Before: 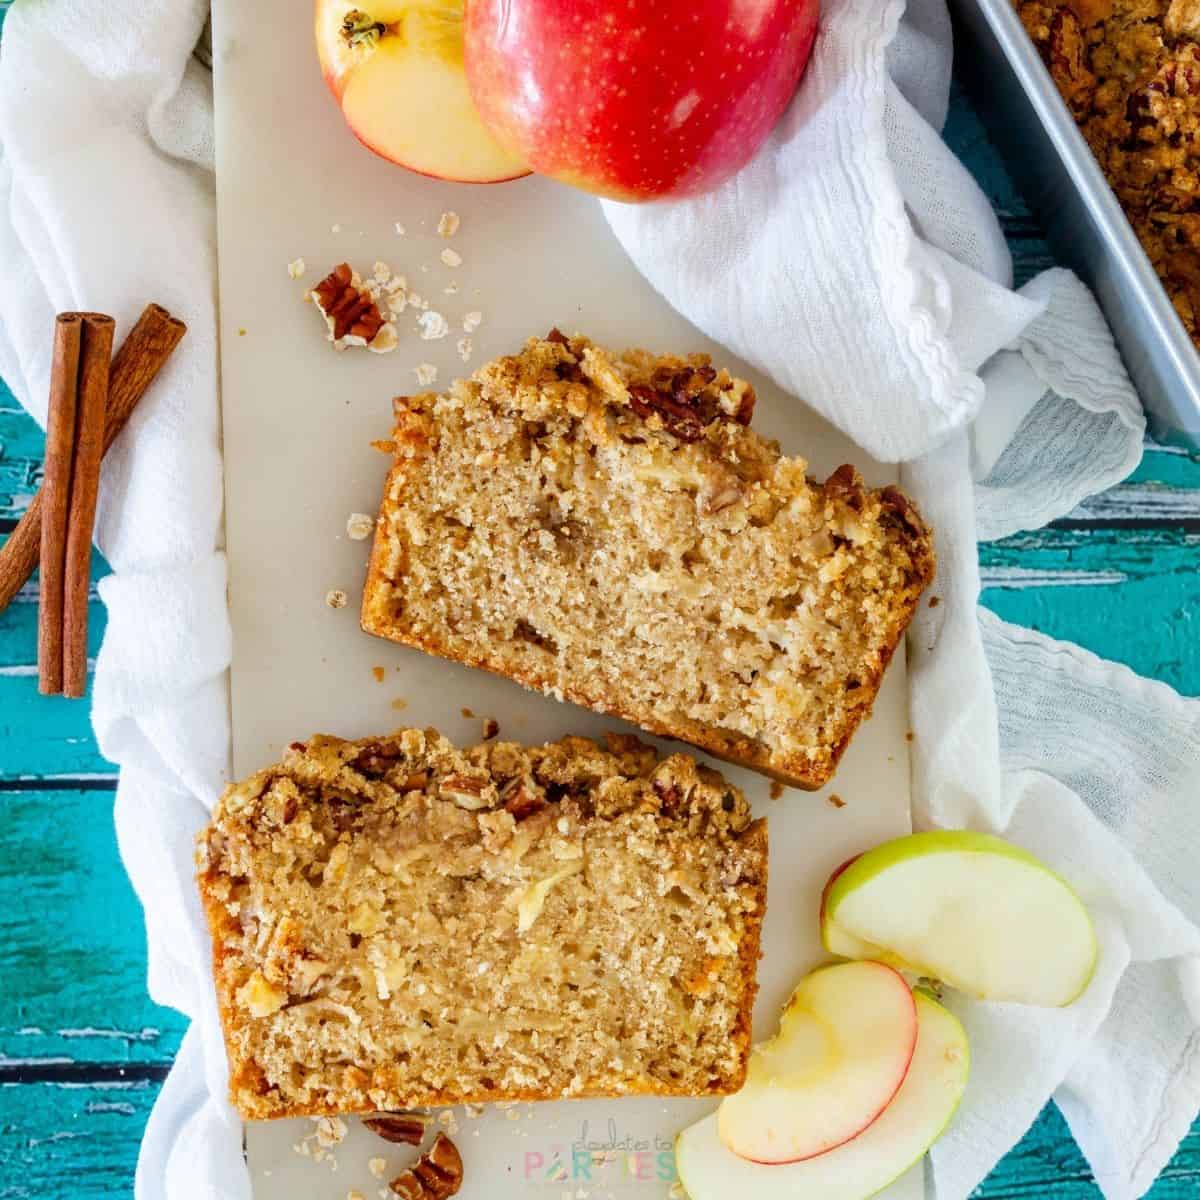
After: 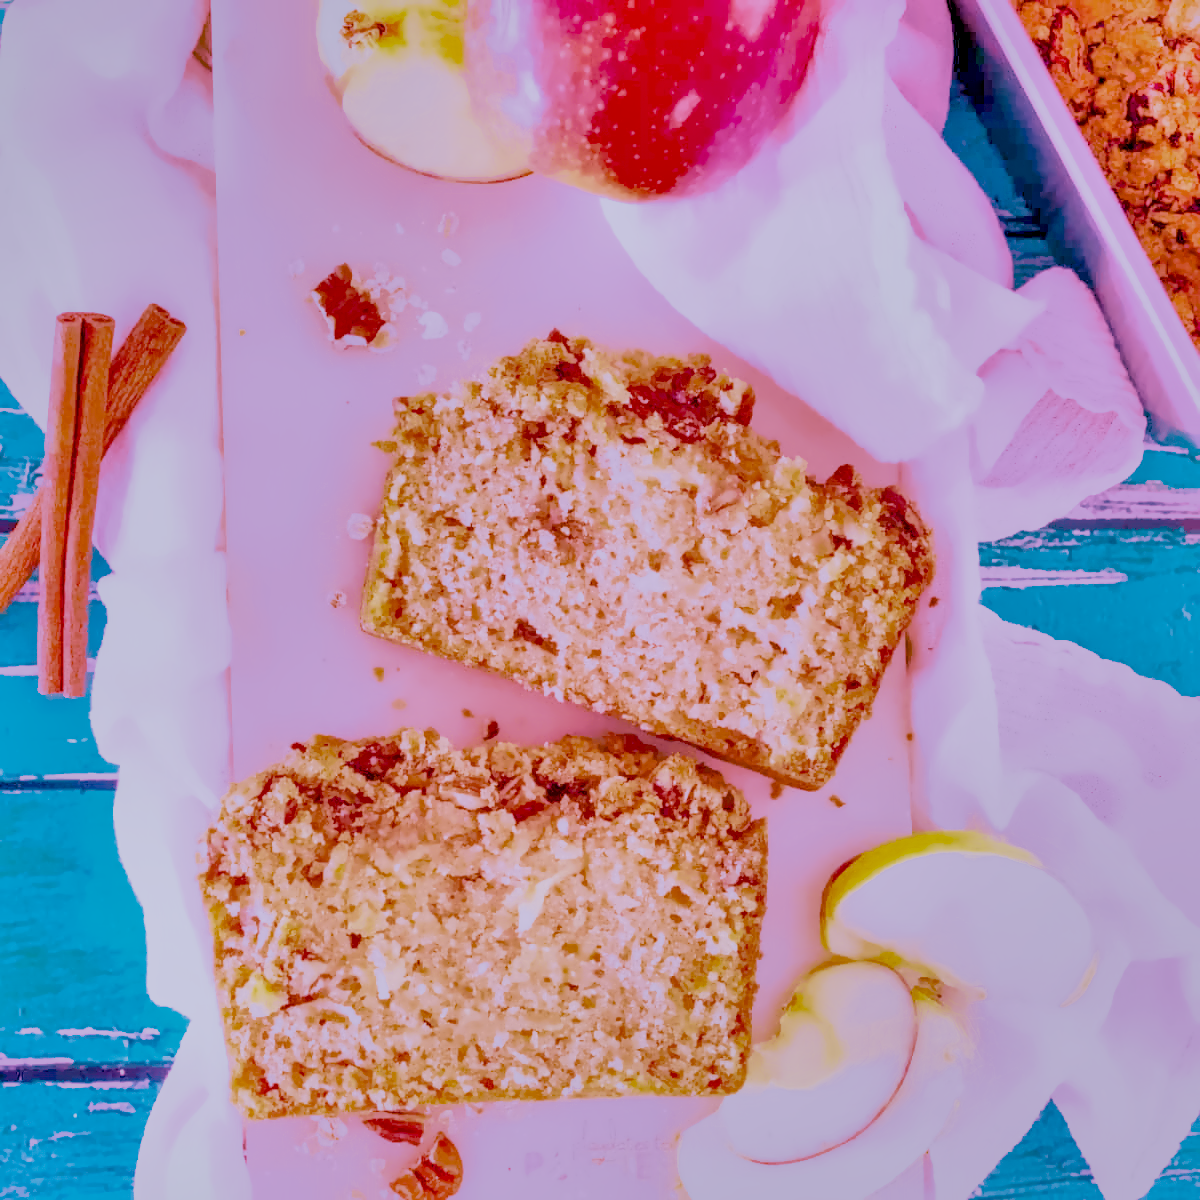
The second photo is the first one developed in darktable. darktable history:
color calibration: illuminant as shot in camera, x 0.358, y 0.373, temperature 4628.91 K
denoise (profiled): preserve shadows 1.52, scattering 0.002, a [-1, 0, 0], compensate highlight preservation false
haze removal: compatibility mode true, adaptive false
highlight reconstruction: on, module defaults
hot pixels: on, module defaults
lens correction: scale 1, crop 1, focal 16, aperture 5.6, distance 1000, camera "Canon EOS RP", lens "Canon RF 16mm F2.8 STM"
white balance: red 2.229, blue 1.46
velvia: strength 45%
local contrast: highlights 60%, shadows 60%, detail 160%
filmic rgb "scene-referred default": black relative exposure -7.65 EV, white relative exposure 4.56 EV, hardness 3.61
color balance rgb: perceptual saturation grading › global saturation 35%, perceptual saturation grading › highlights -30%, perceptual saturation grading › shadows 35%, perceptual brilliance grading › global brilliance 3%, perceptual brilliance grading › highlights -3%, perceptual brilliance grading › shadows 3%
shadows and highlights: shadows 40, highlights -60
